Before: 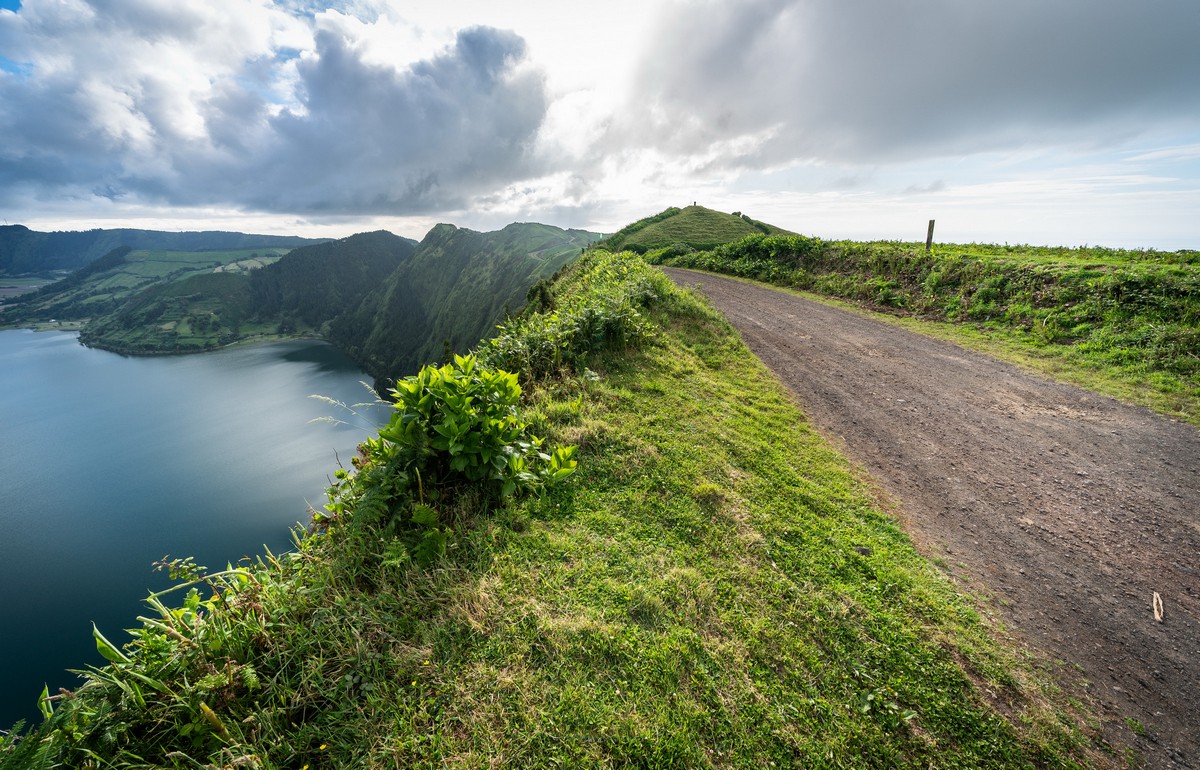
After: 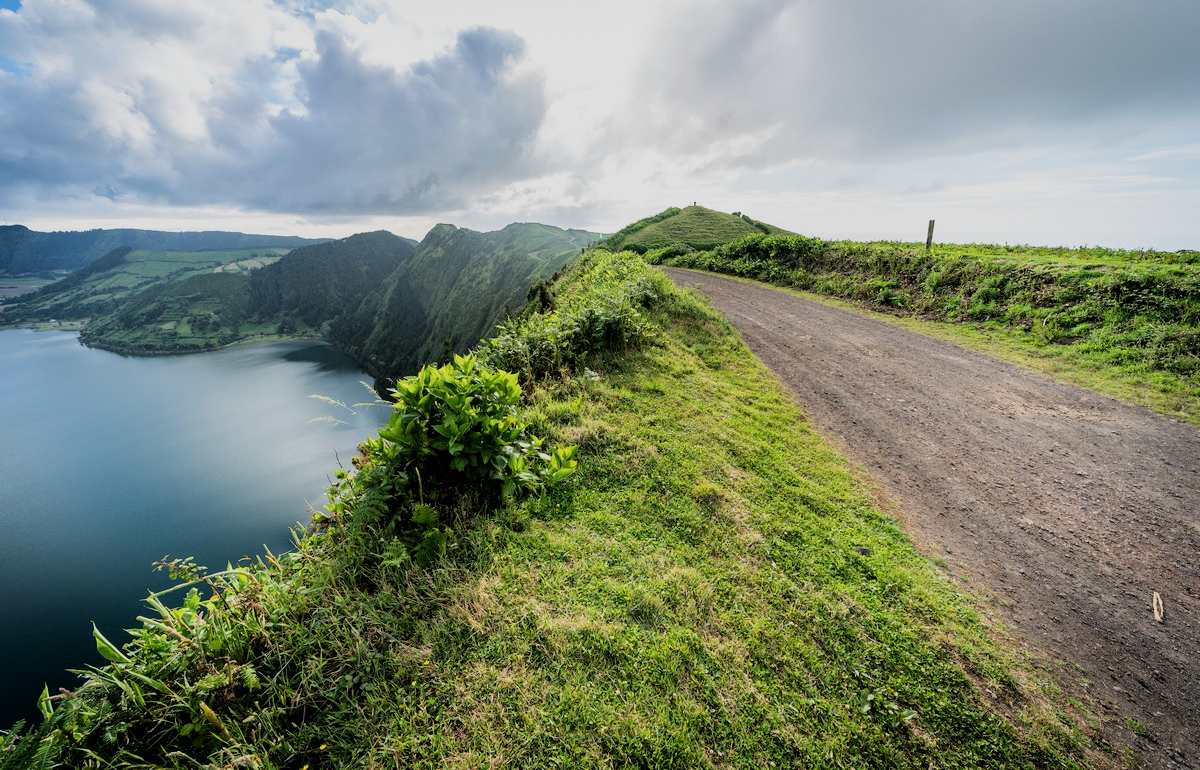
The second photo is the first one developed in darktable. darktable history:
tone equalizer: -8 EV -0.404 EV, -7 EV -0.41 EV, -6 EV -0.361 EV, -5 EV -0.247 EV, -3 EV 0.21 EV, -2 EV 0.317 EV, -1 EV 0.392 EV, +0 EV 0.392 EV
filmic rgb: black relative exposure -7.65 EV, white relative exposure 4.56 EV, threshold 3 EV, hardness 3.61, enable highlight reconstruction true
